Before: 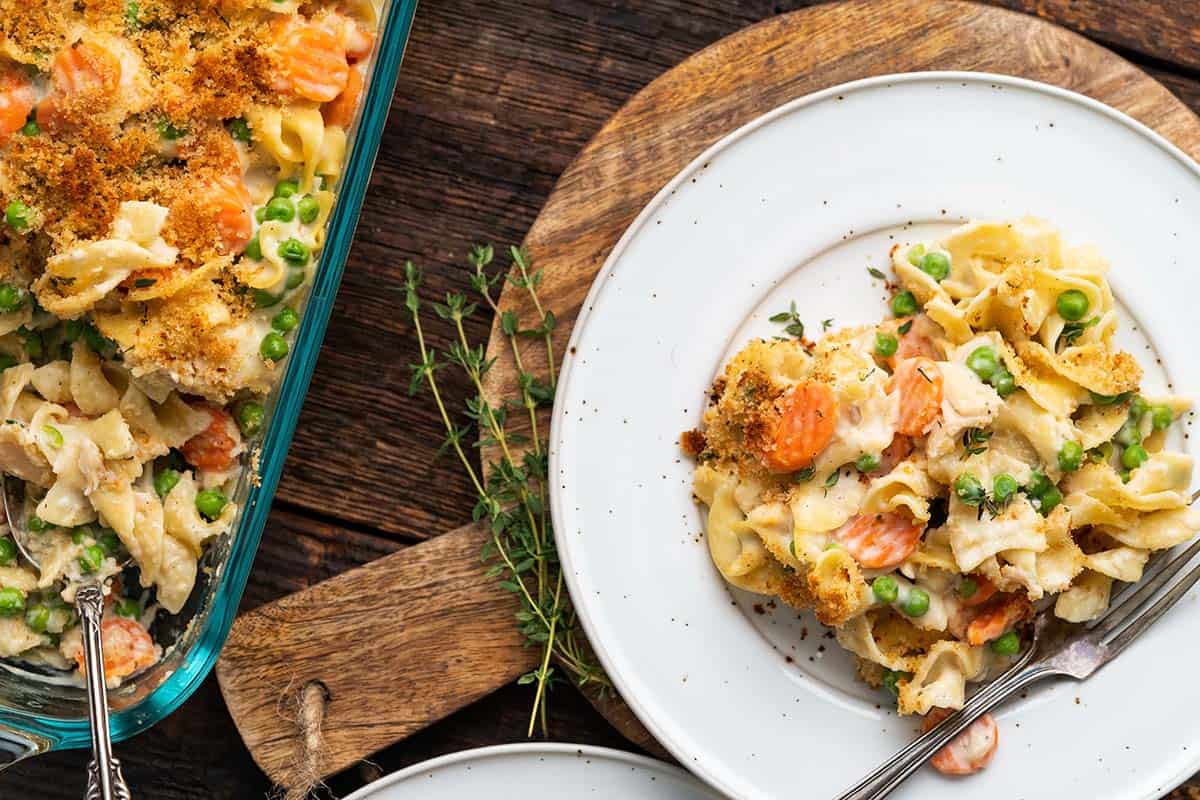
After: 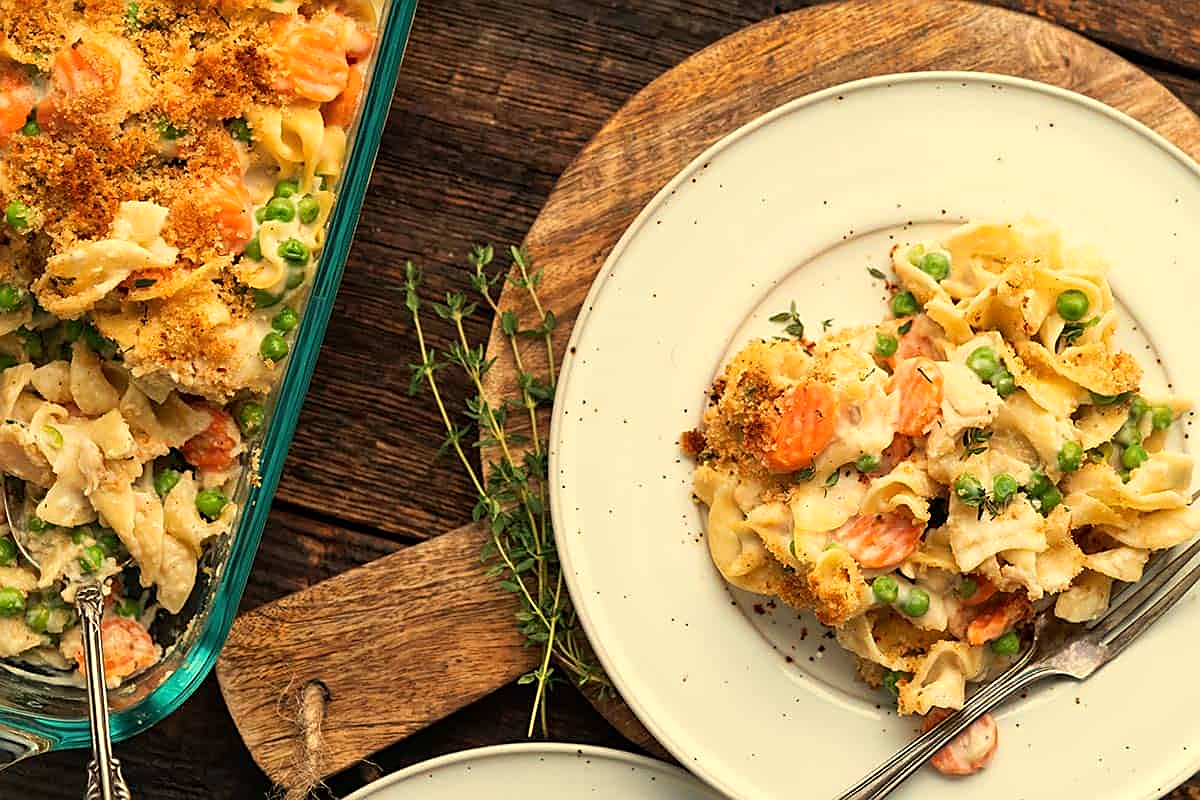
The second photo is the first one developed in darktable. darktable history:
white balance: red 1.08, blue 0.791
sharpen: on, module defaults
exposure: compensate highlight preservation false
